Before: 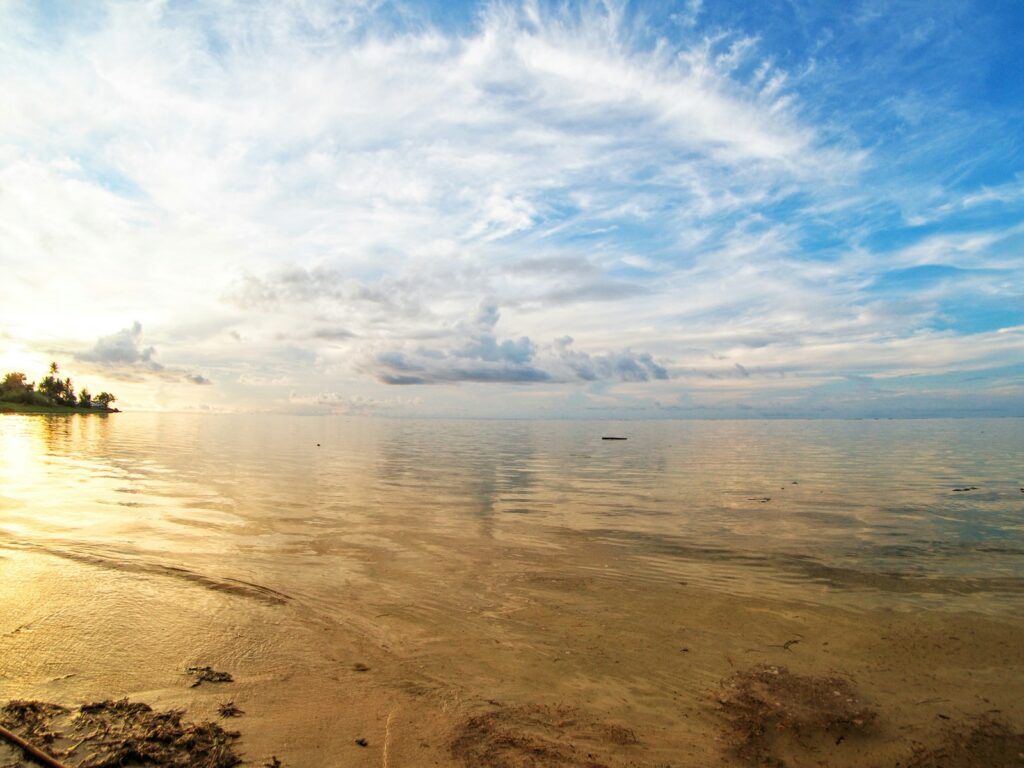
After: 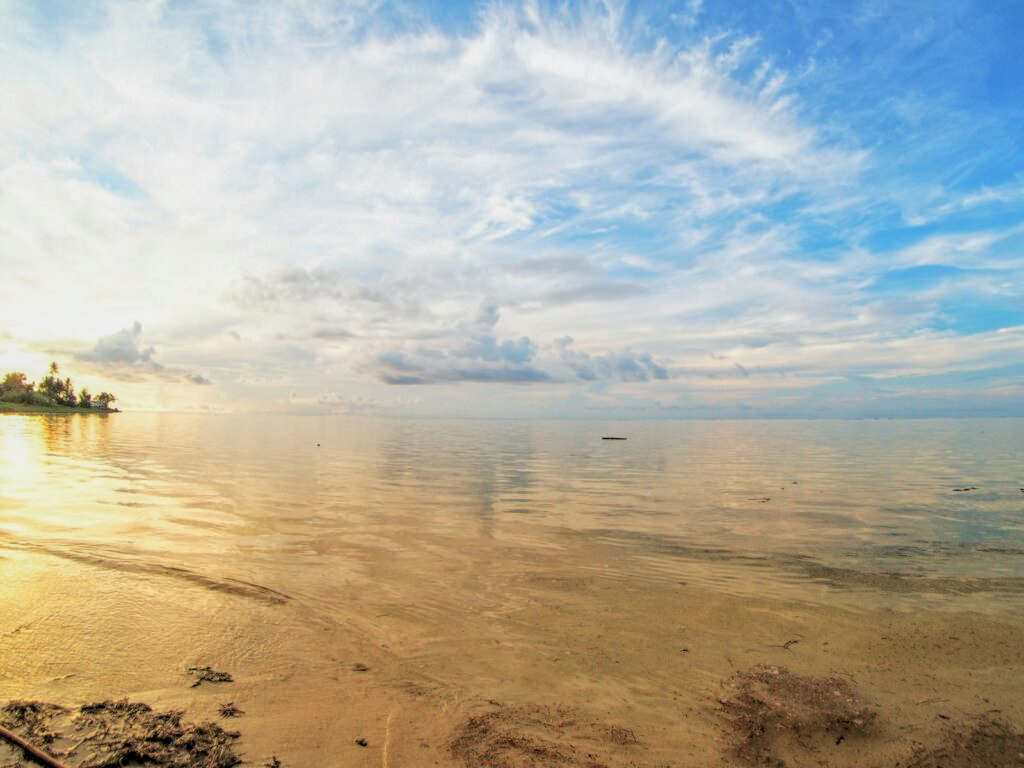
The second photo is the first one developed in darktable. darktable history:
tone curve: curves: ch0 [(0, 0) (0.004, 0.008) (0.077, 0.156) (0.169, 0.29) (0.774, 0.774) (0.988, 0.926)], color space Lab, independent channels, preserve colors none
color correction: highlights a* -0.164, highlights b* -0.105
local contrast: on, module defaults
